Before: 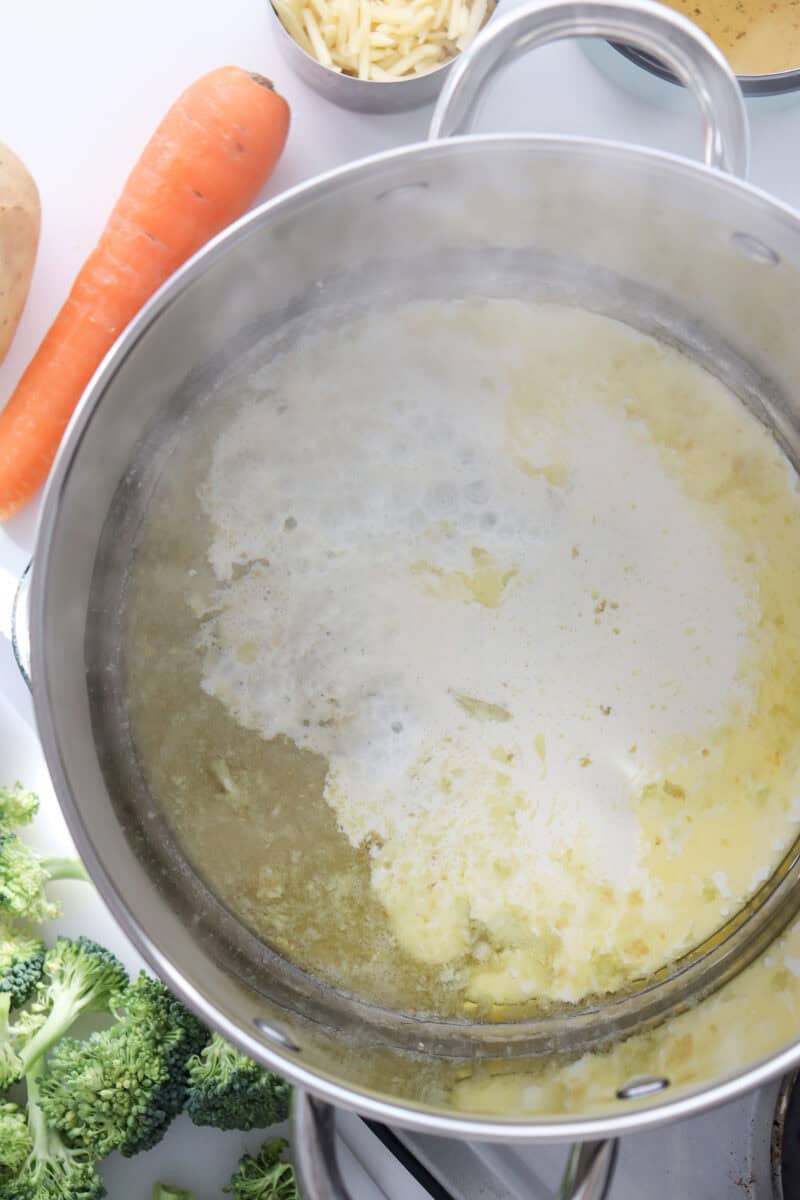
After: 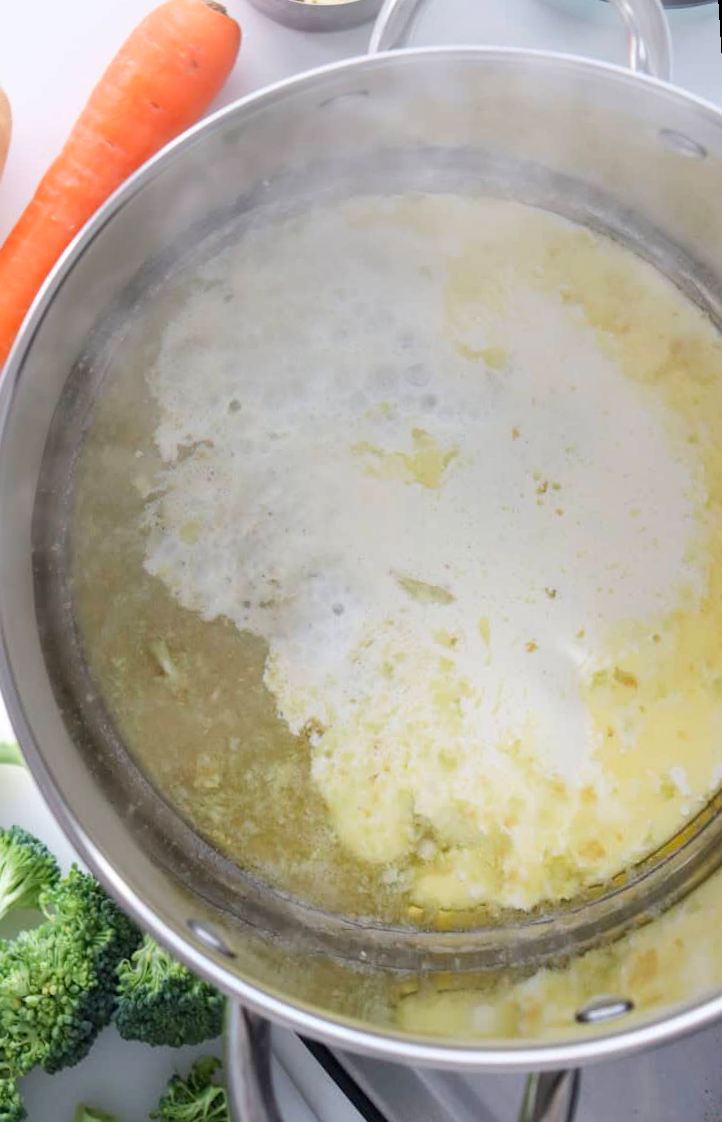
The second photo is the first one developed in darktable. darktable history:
rotate and perspective: rotation 0.128°, lens shift (vertical) -0.181, lens shift (horizontal) -0.044, shear 0.001, automatic cropping off
crop: left 9.807%, top 6.259%, right 7.334%, bottom 2.177%
